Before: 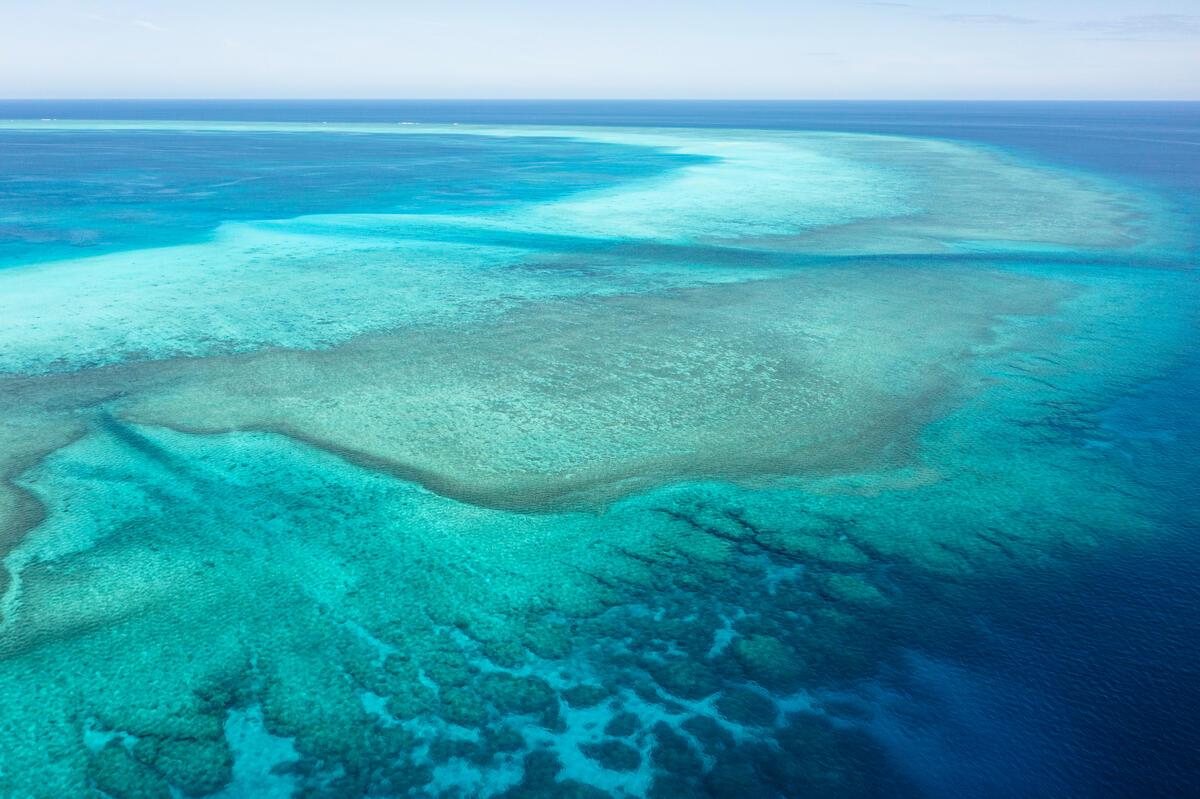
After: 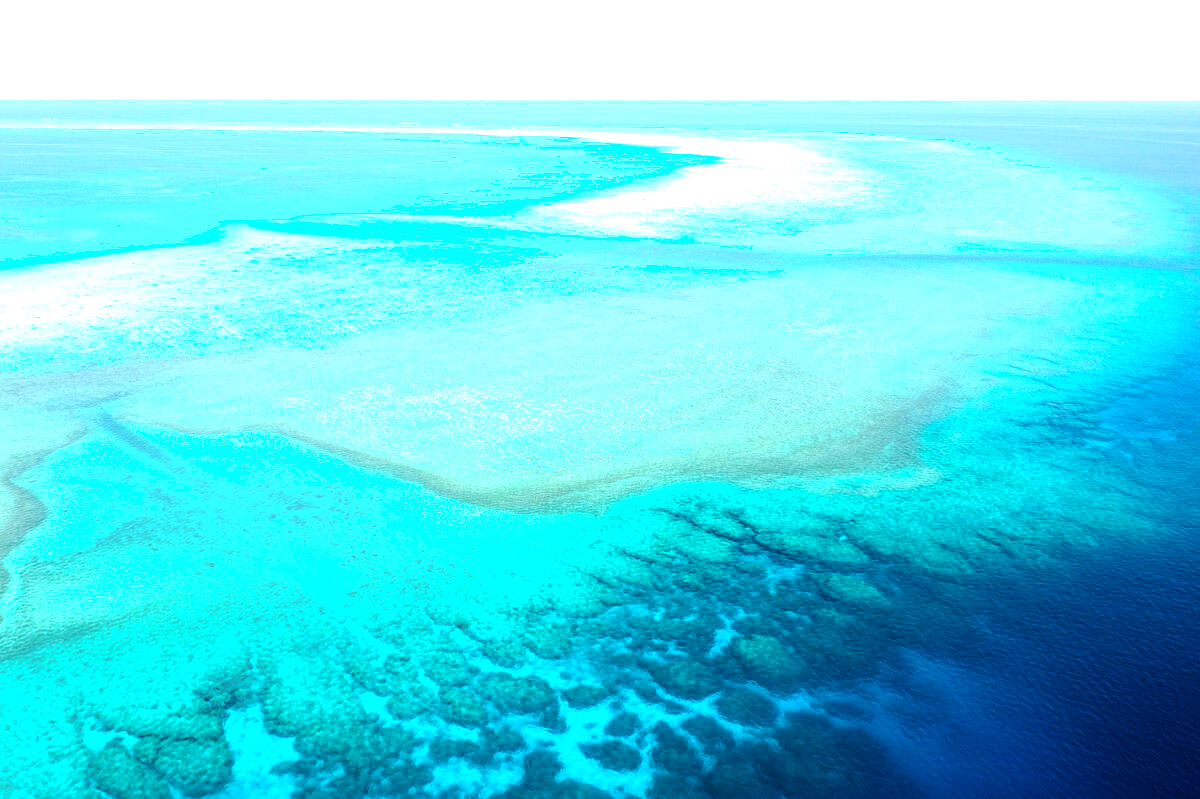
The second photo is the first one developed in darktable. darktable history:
levels: levels [0, 0.352, 0.703]
shadows and highlights: shadows -70, highlights 35, soften with gaussian
